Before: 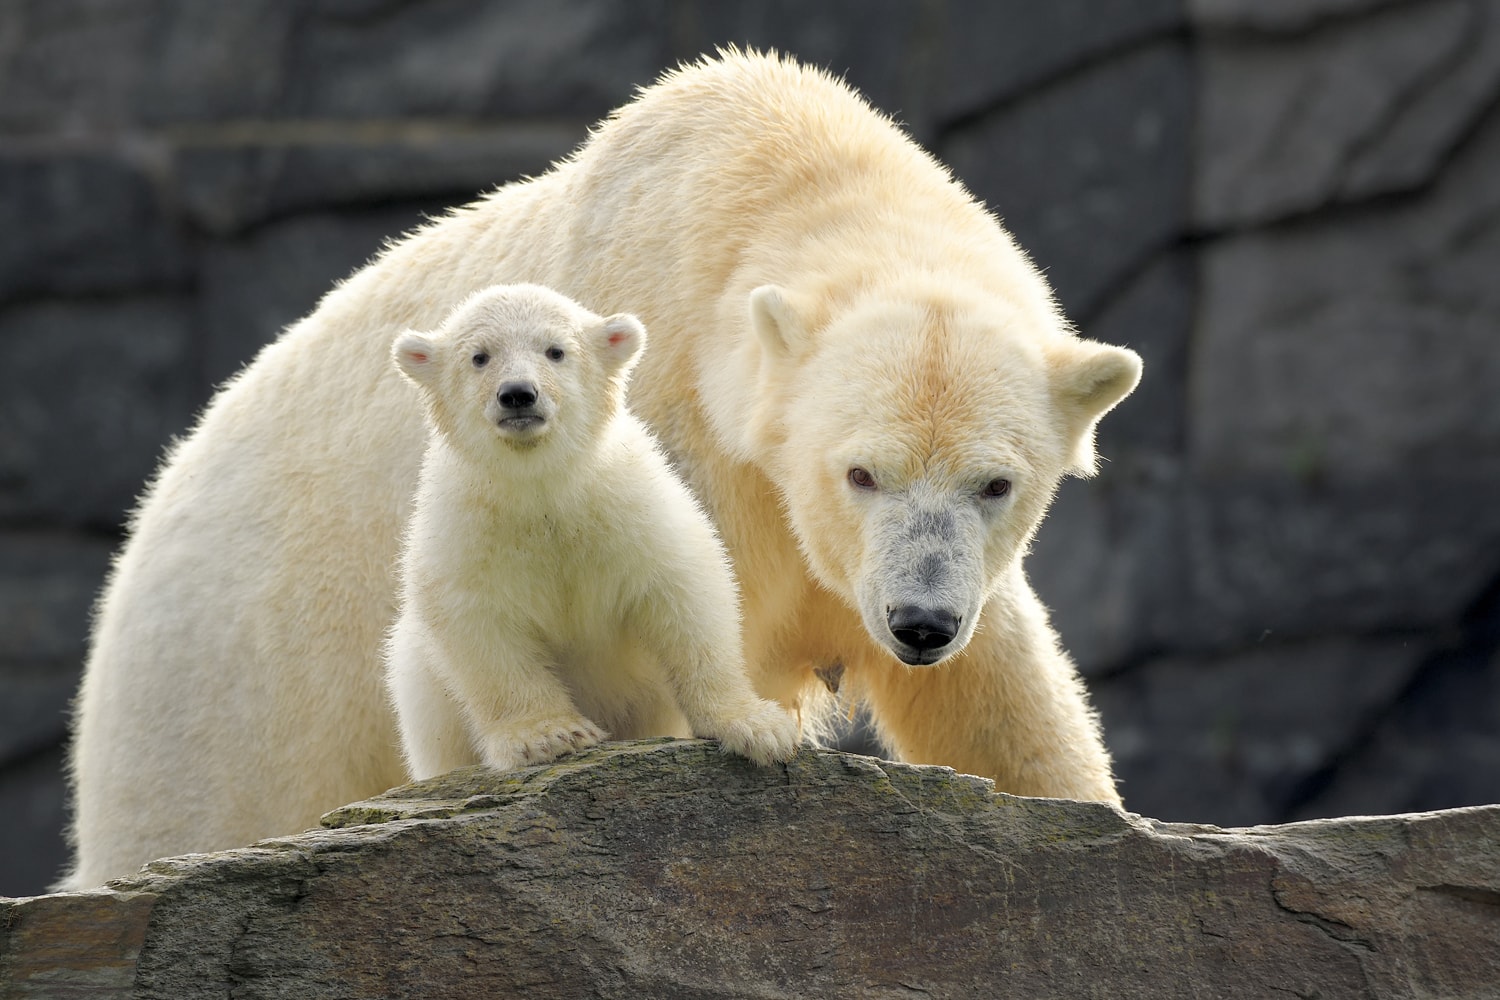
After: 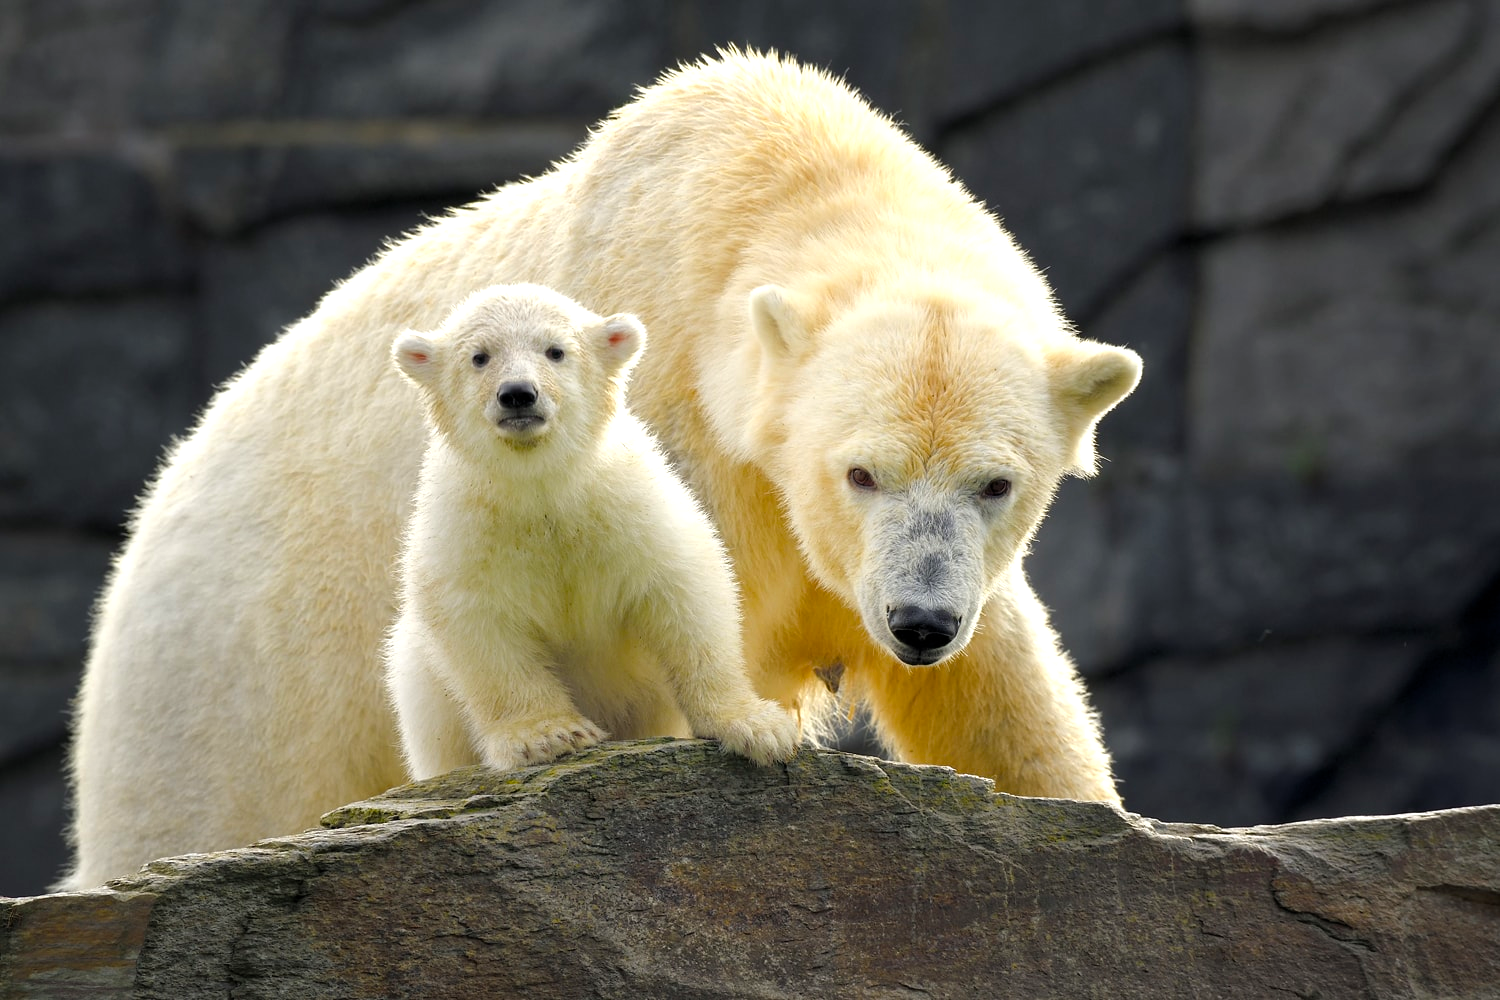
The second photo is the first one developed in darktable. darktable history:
color balance rgb: perceptual saturation grading › global saturation 29.123%, perceptual saturation grading › mid-tones 12.178%, perceptual saturation grading › shadows 9.349%, contrast 15.018%
